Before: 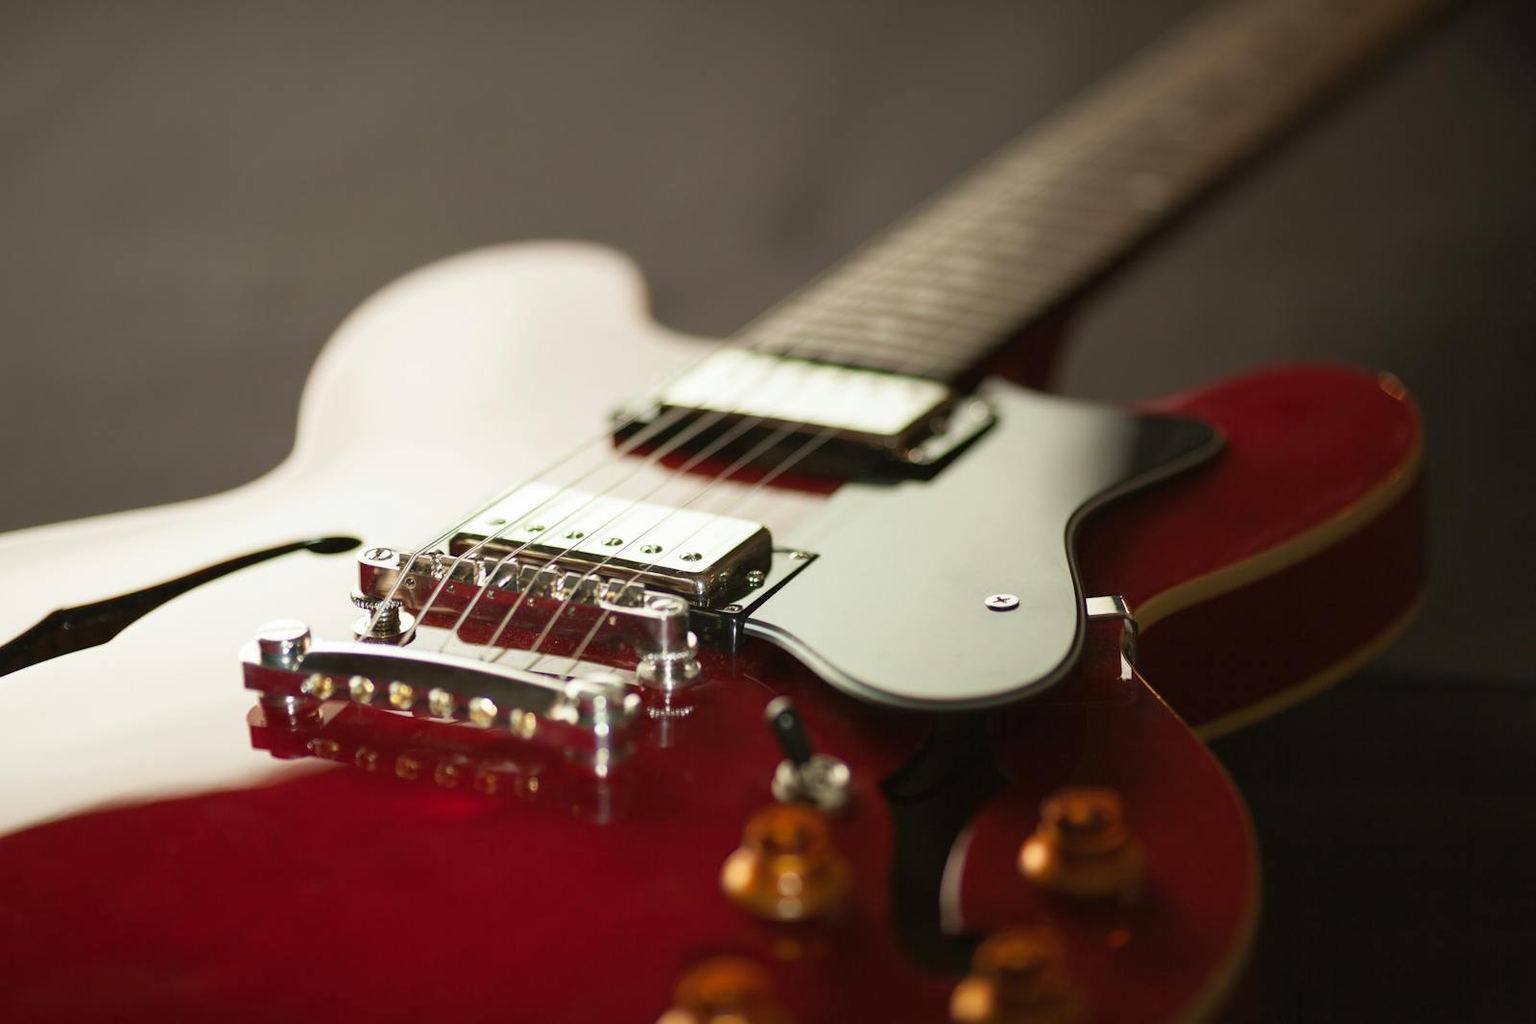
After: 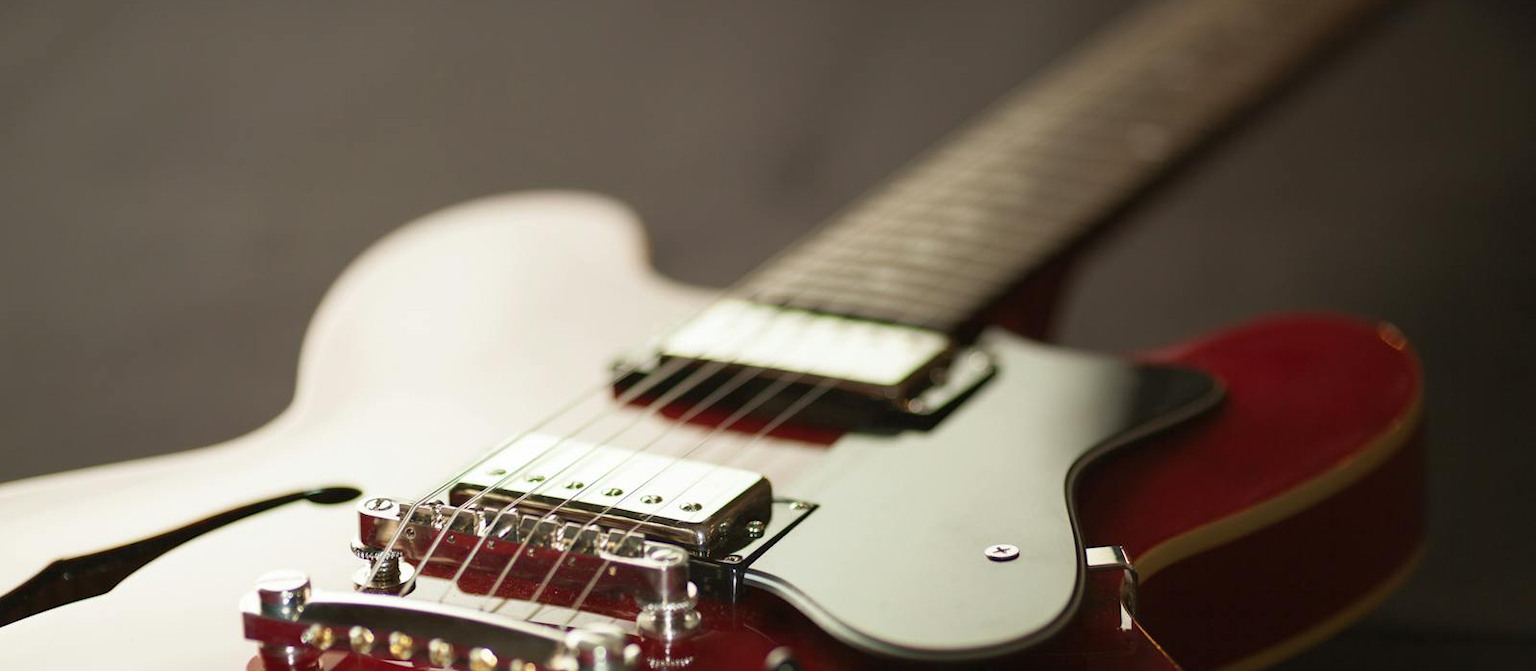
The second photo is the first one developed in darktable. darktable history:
crop and rotate: top 4.939%, bottom 29.483%
